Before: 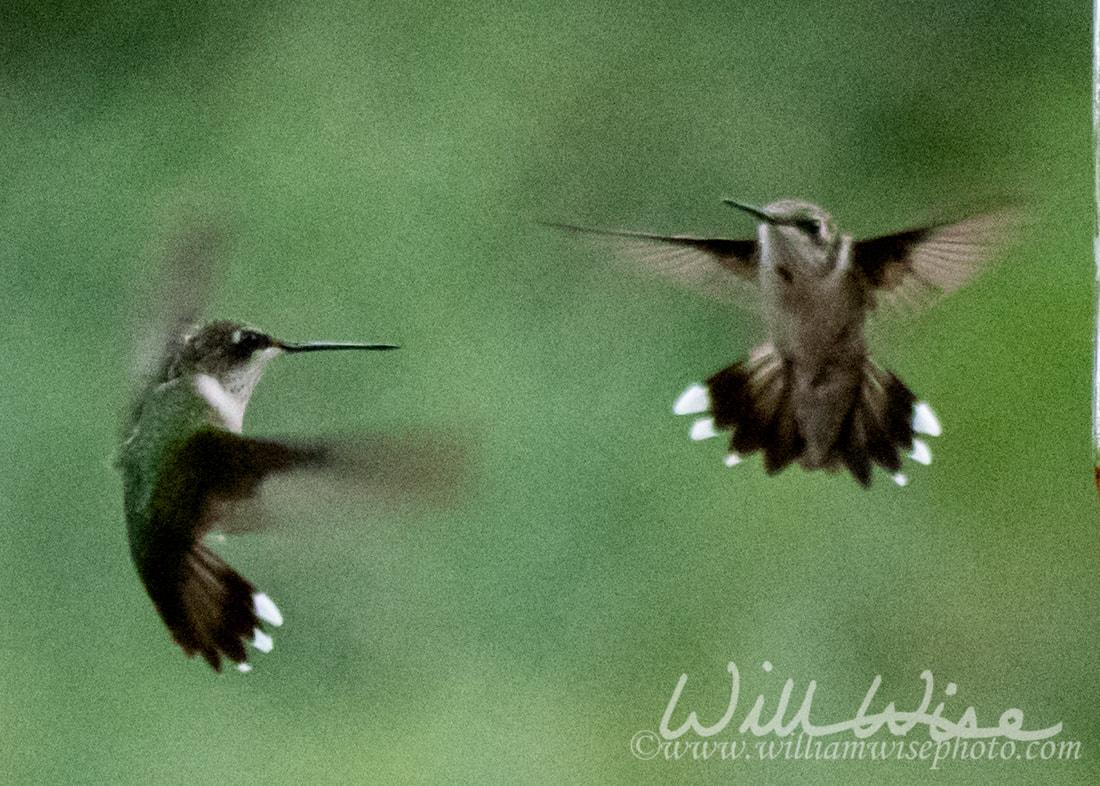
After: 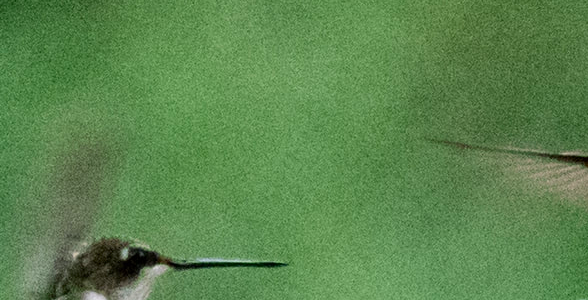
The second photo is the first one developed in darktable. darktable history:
crop: left 10.265%, top 10.618%, right 36.253%, bottom 51.149%
contrast brightness saturation: contrast 0.093, saturation 0.27
